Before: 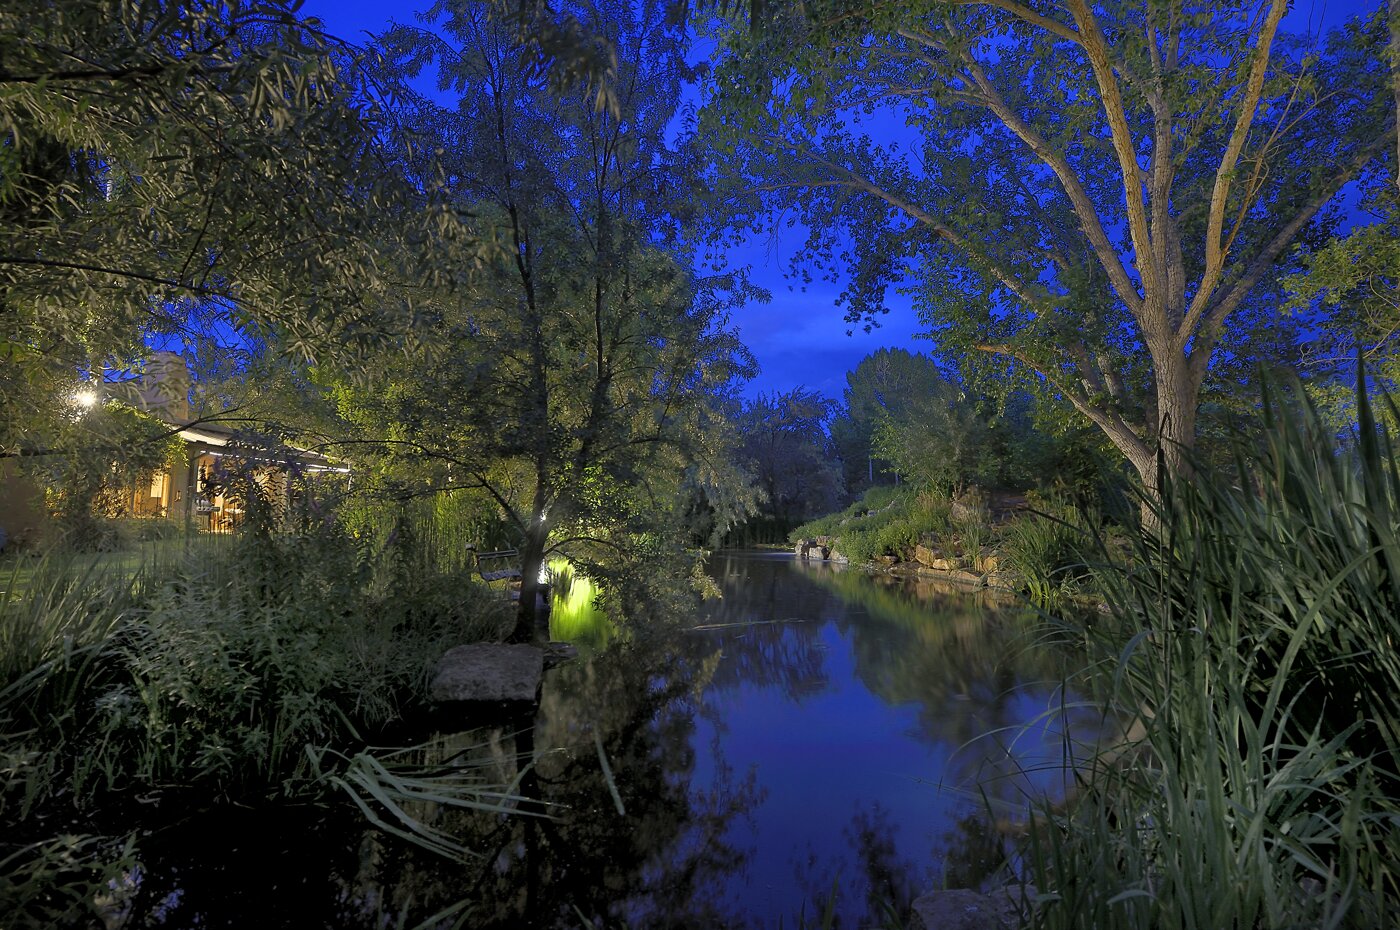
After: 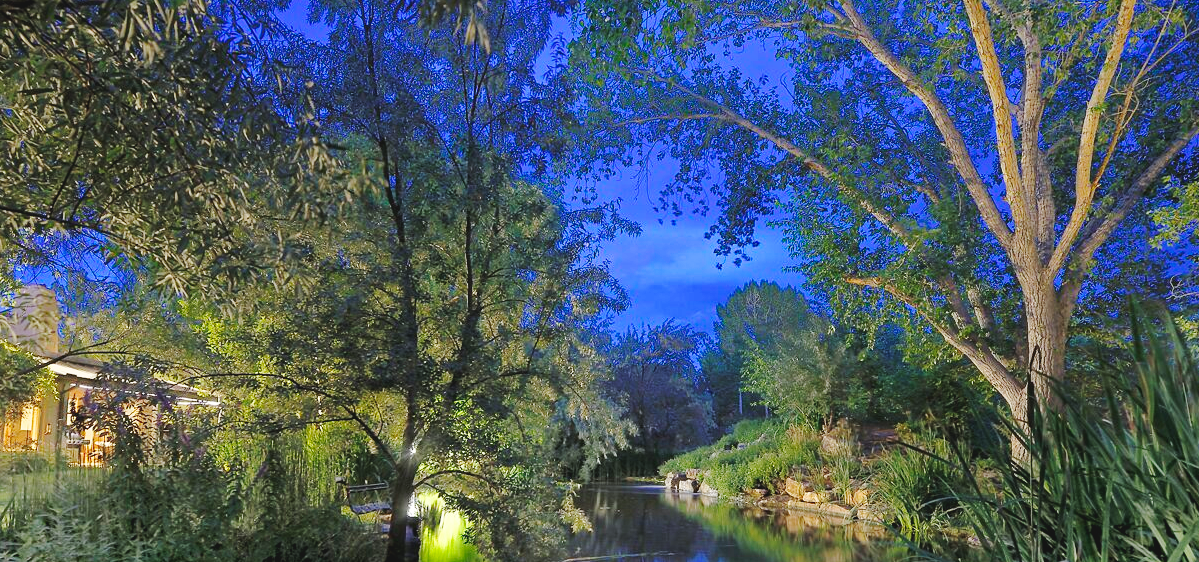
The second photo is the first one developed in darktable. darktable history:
haze removal: compatibility mode true, adaptive false
base curve: curves: ch0 [(0, 0.007) (0.028, 0.063) (0.121, 0.311) (0.46, 0.743) (0.859, 0.957) (1, 1)], preserve colors none
crop and rotate: left 9.345%, top 7.22%, right 4.982%, bottom 32.331%
